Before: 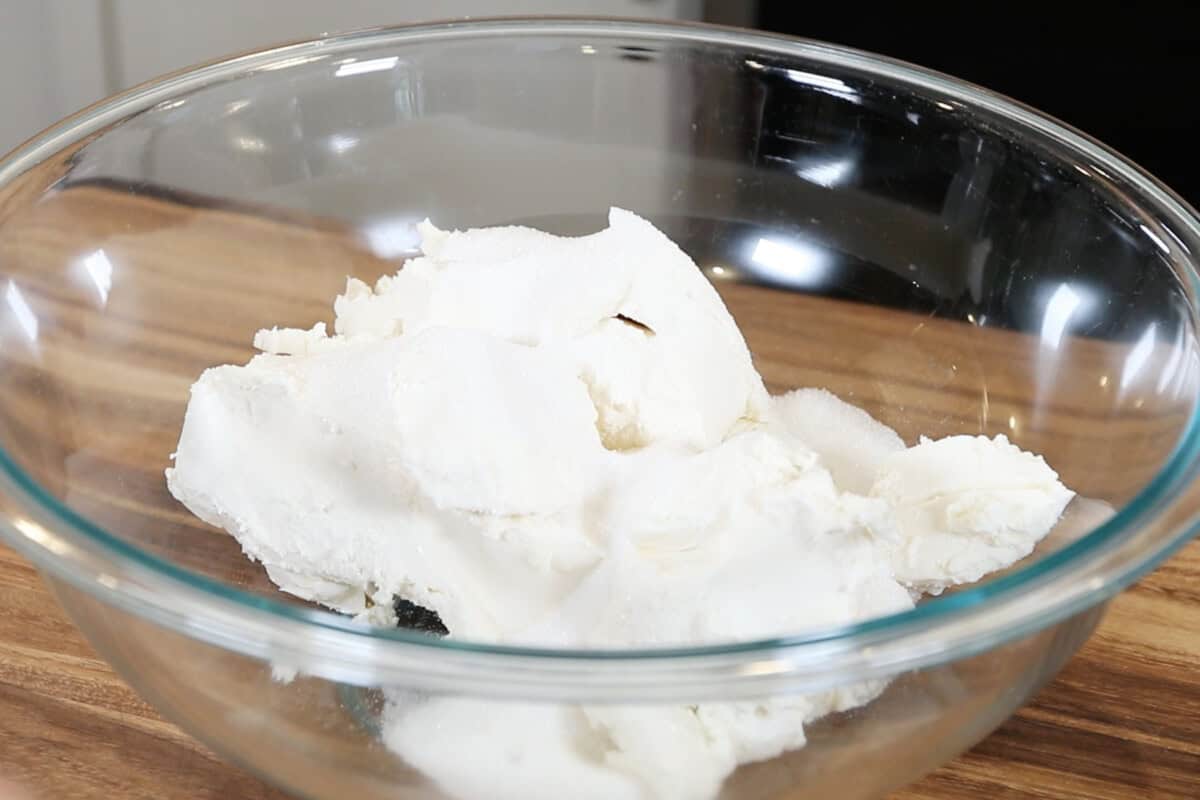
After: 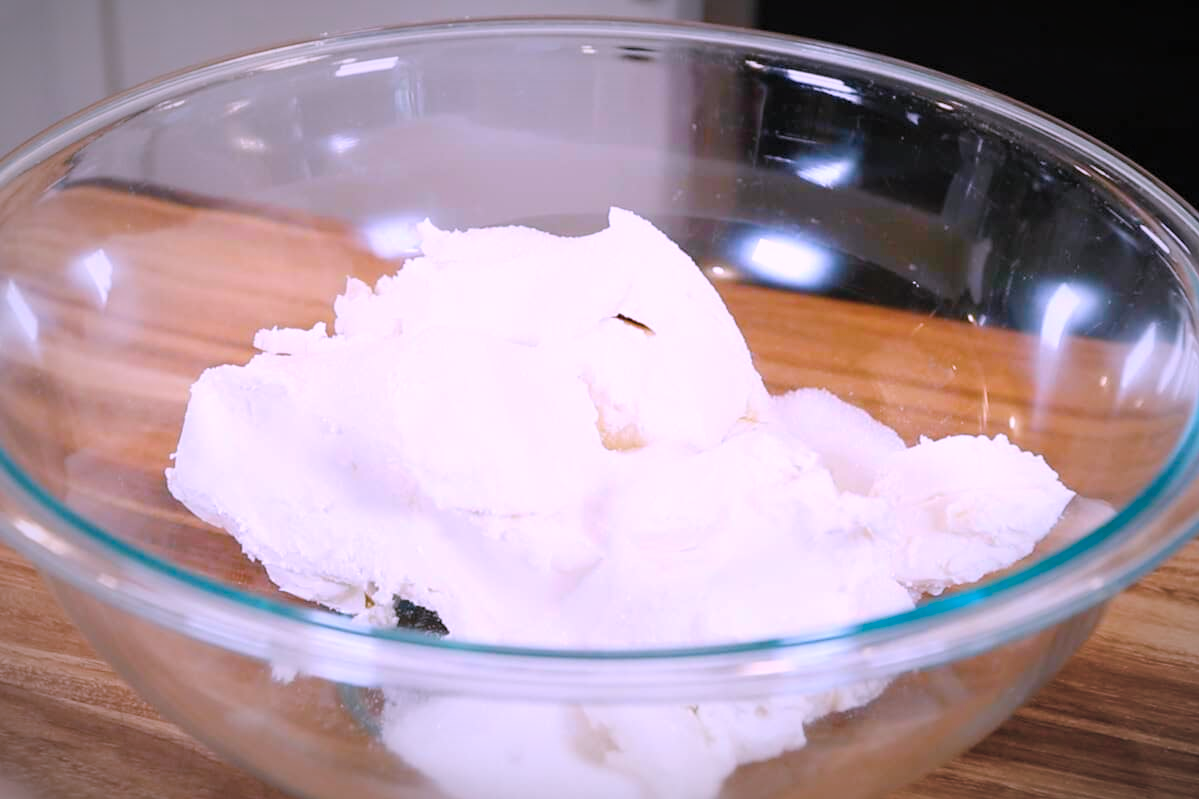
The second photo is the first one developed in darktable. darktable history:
contrast brightness saturation: brightness 0.142
crop: left 0.039%
vignetting: fall-off start 67.57%, fall-off radius 68.44%, brightness -0.575, automatic ratio true
color correction: highlights a* 15.05, highlights b* -24.77
color balance rgb: perceptual saturation grading › global saturation 20%, perceptual saturation grading › highlights -25.776%, perceptual saturation grading › shadows 49.238%, global vibrance 50.282%
